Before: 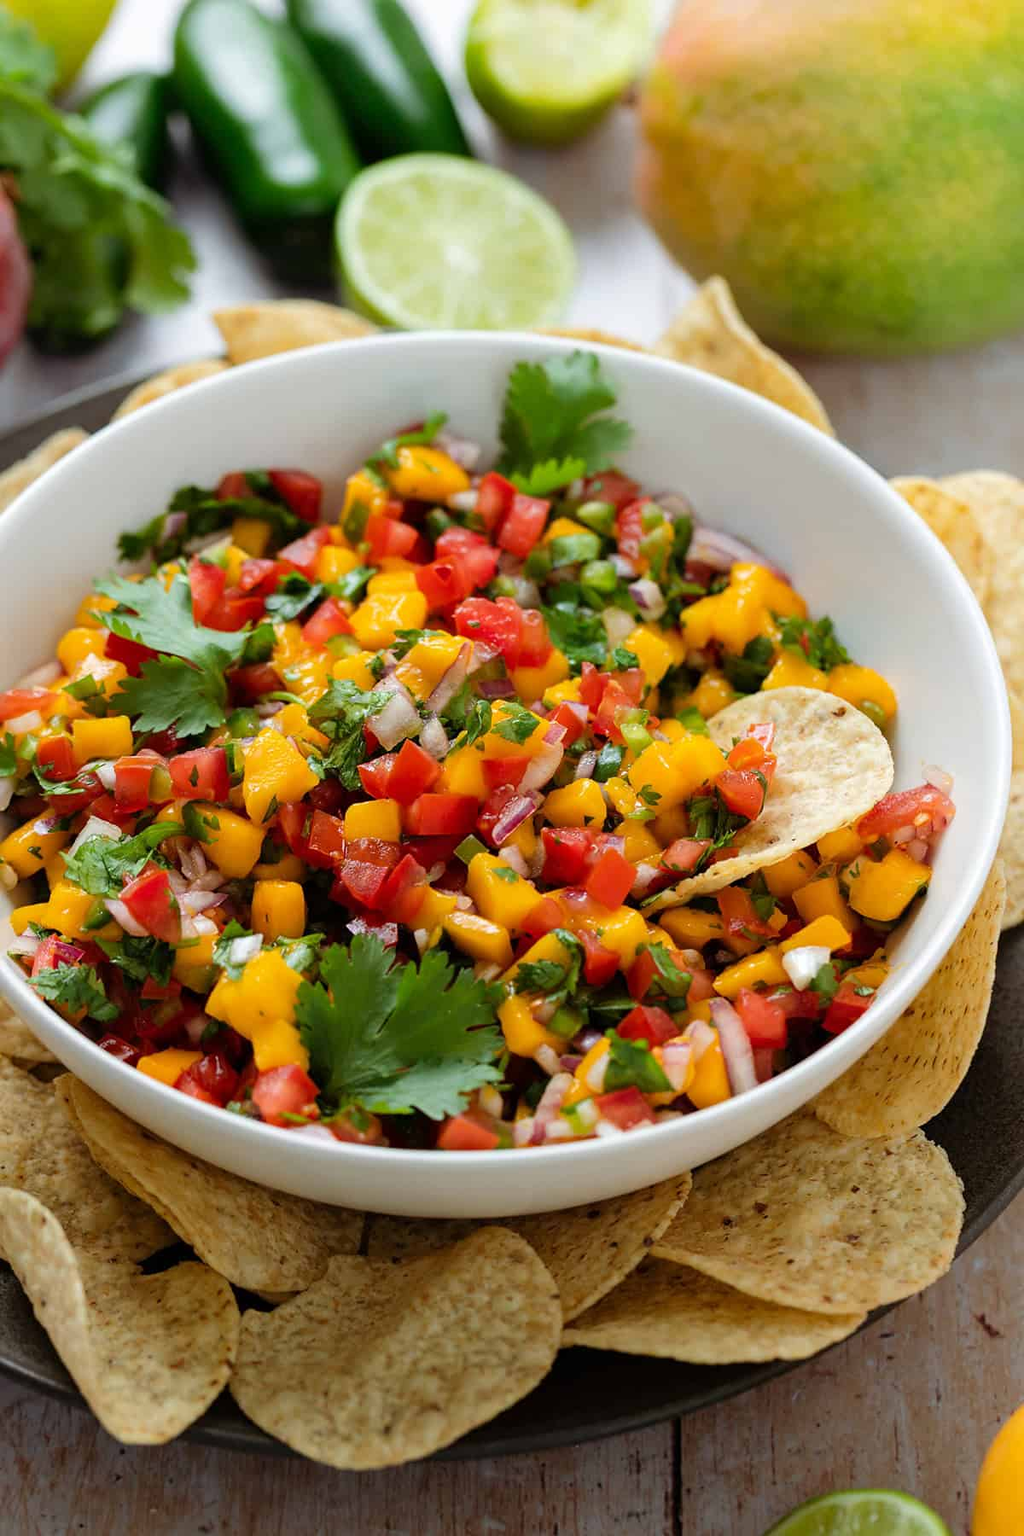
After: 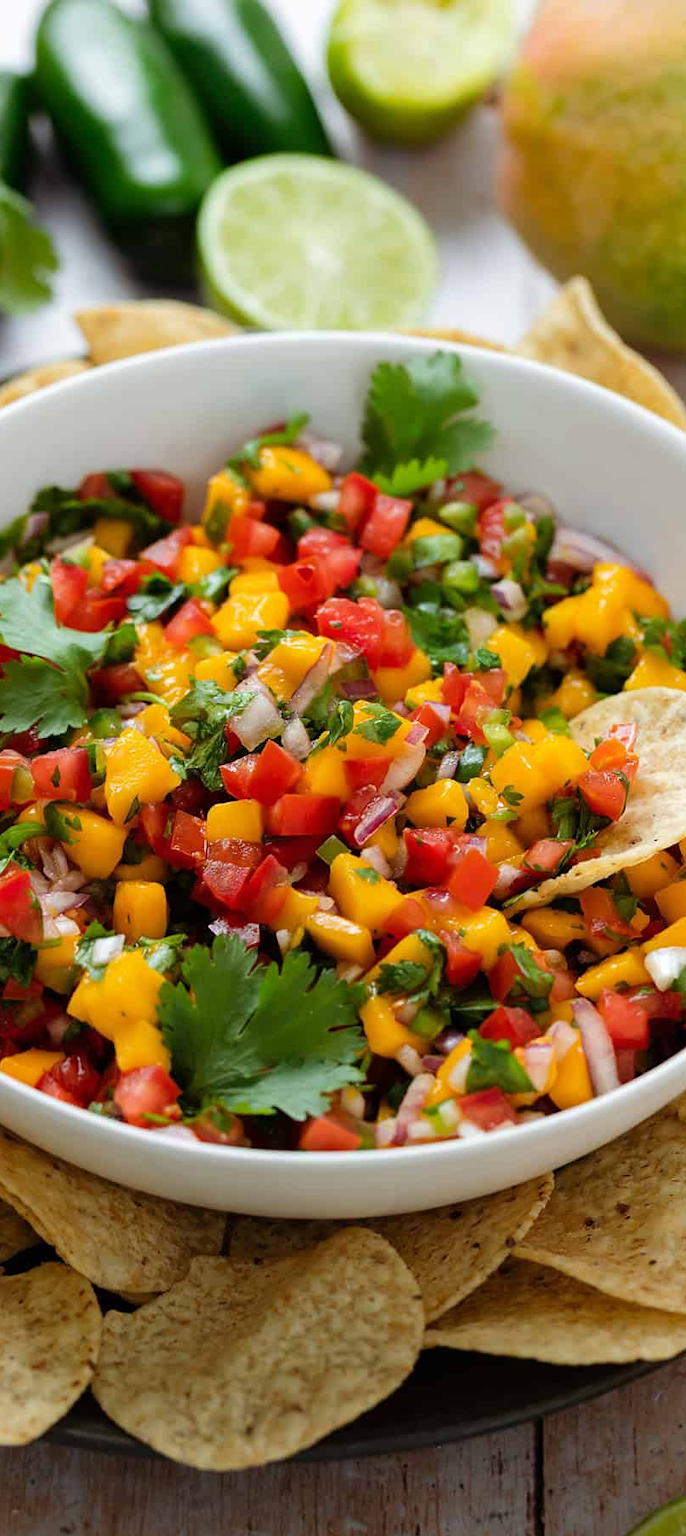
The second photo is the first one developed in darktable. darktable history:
crop and rotate: left 13.506%, right 19.448%
